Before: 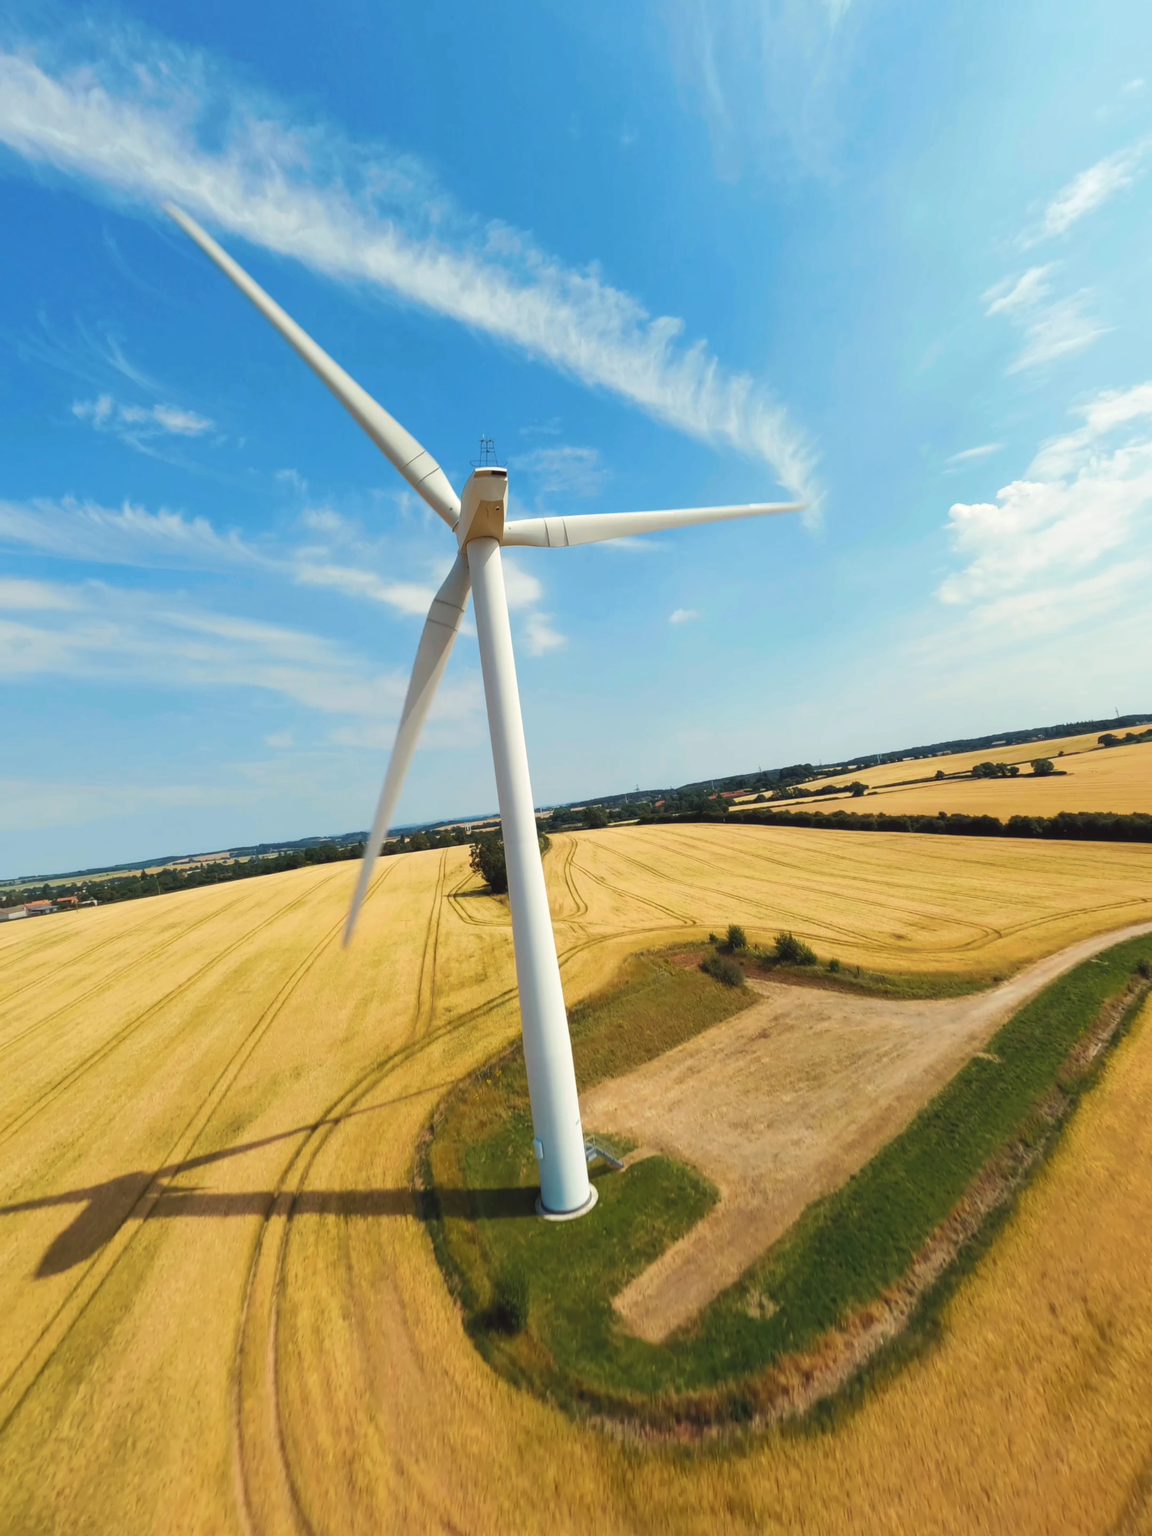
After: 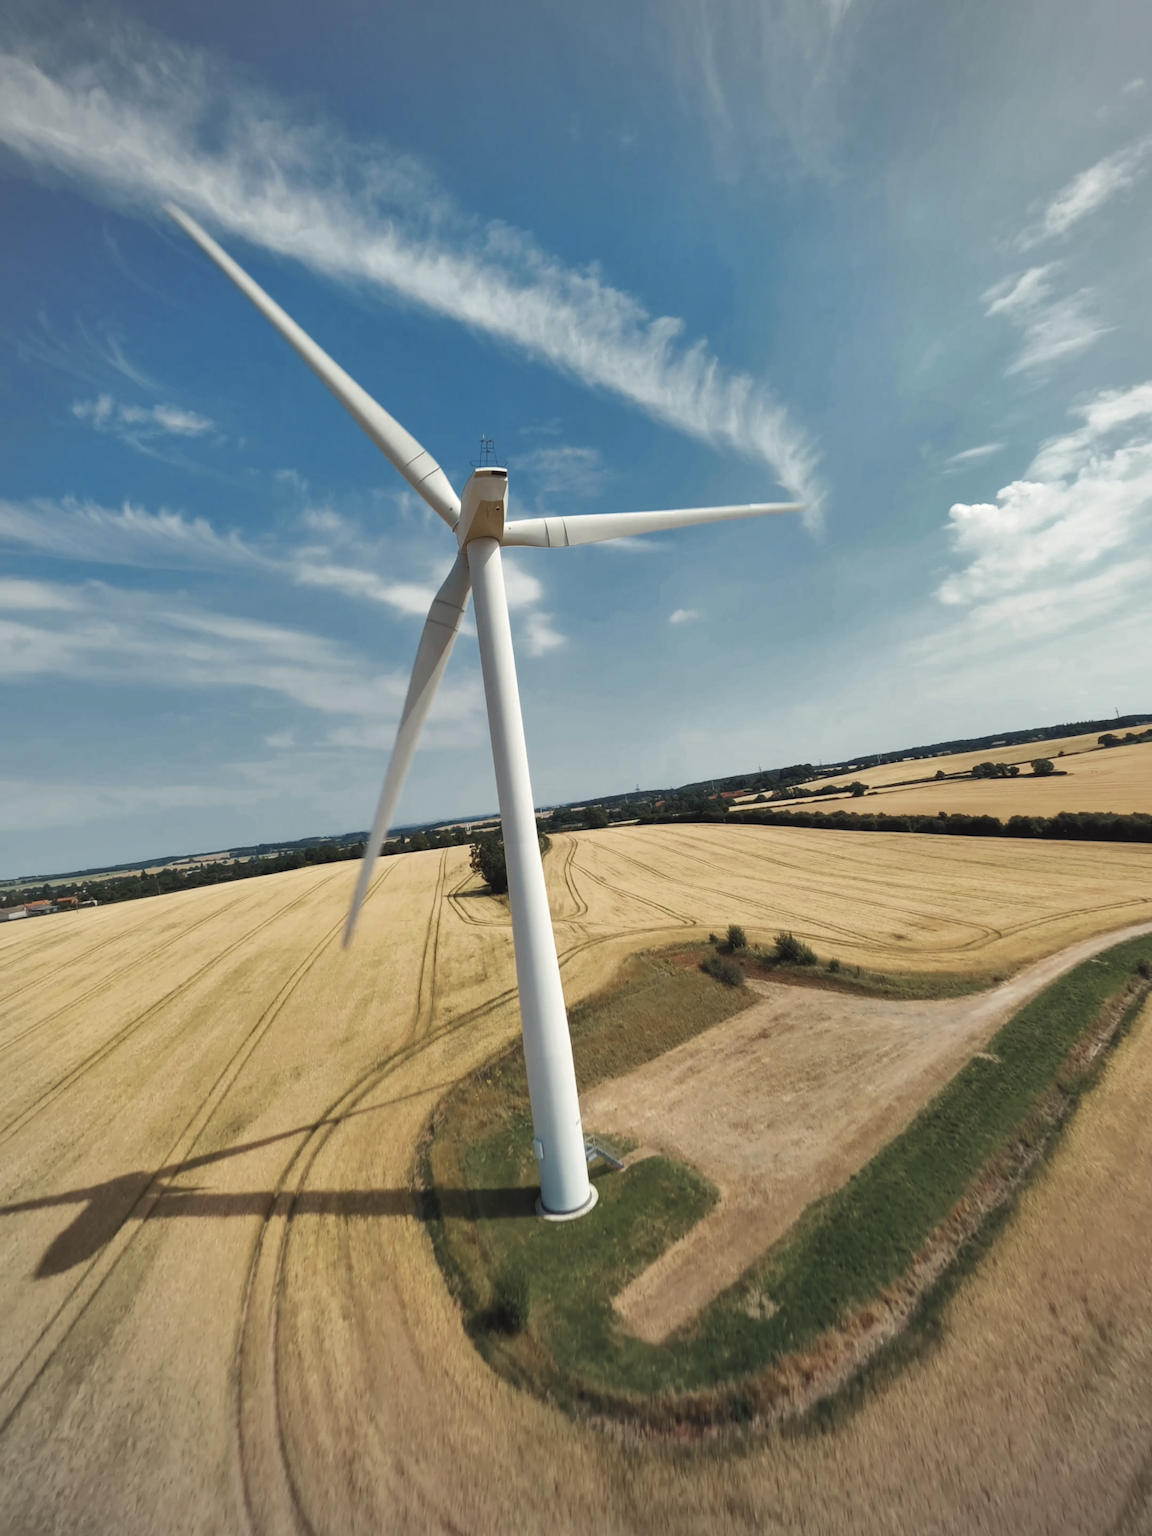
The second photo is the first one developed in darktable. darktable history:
shadows and highlights: low approximation 0.01, soften with gaussian
vignetting: fall-off start 75.42%, brightness -0.265, width/height ratio 1.079
color correction: highlights b* -0.045, saturation 0.81
color zones: curves: ch0 [(0, 0.5) (0.125, 0.4) (0.25, 0.5) (0.375, 0.4) (0.5, 0.4) (0.625, 0.35) (0.75, 0.35) (0.875, 0.5)]; ch1 [(0, 0.35) (0.125, 0.45) (0.25, 0.35) (0.375, 0.35) (0.5, 0.35) (0.625, 0.35) (0.75, 0.45) (0.875, 0.35)]; ch2 [(0, 0.6) (0.125, 0.5) (0.25, 0.5) (0.375, 0.6) (0.5, 0.6) (0.625, 0.5) (0.75, 0.5) (0.875, 0.5)]
